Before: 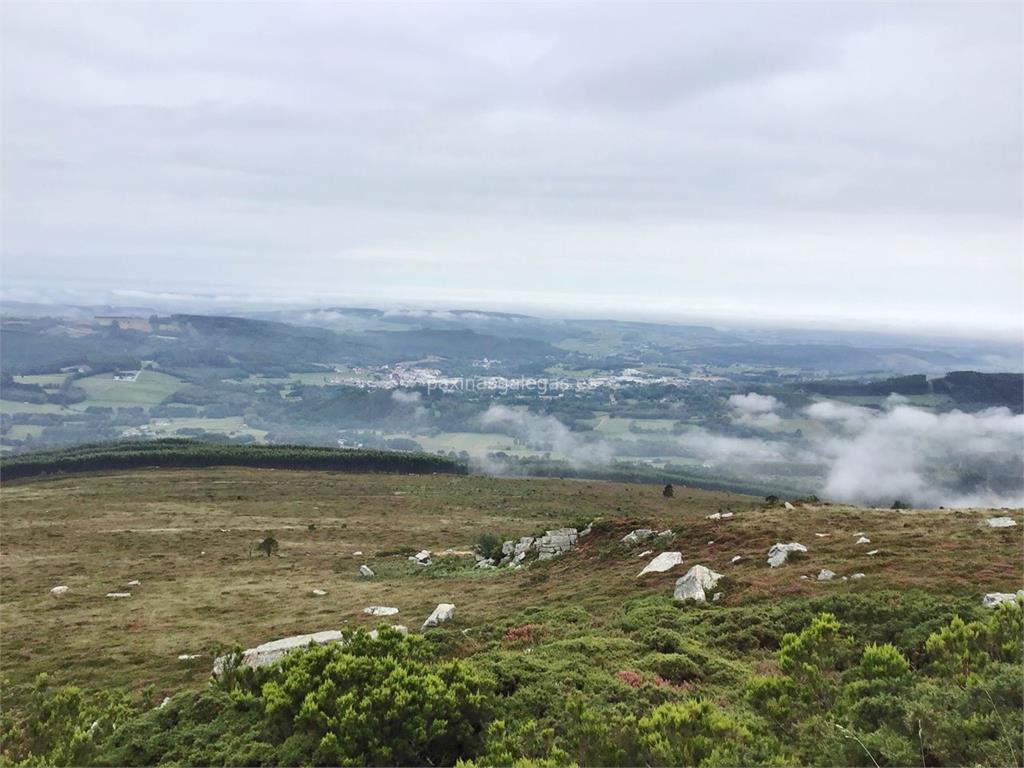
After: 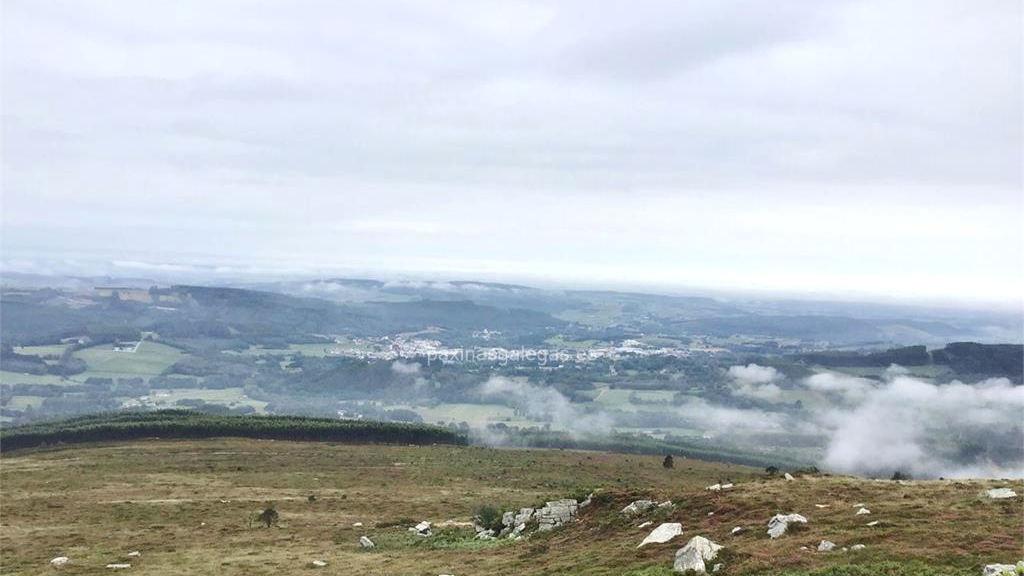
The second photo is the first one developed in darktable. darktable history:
exposure: exposure 0.197 EV, compensate highlight preservation false
crop: top 3.857%, bottom 21.132%
